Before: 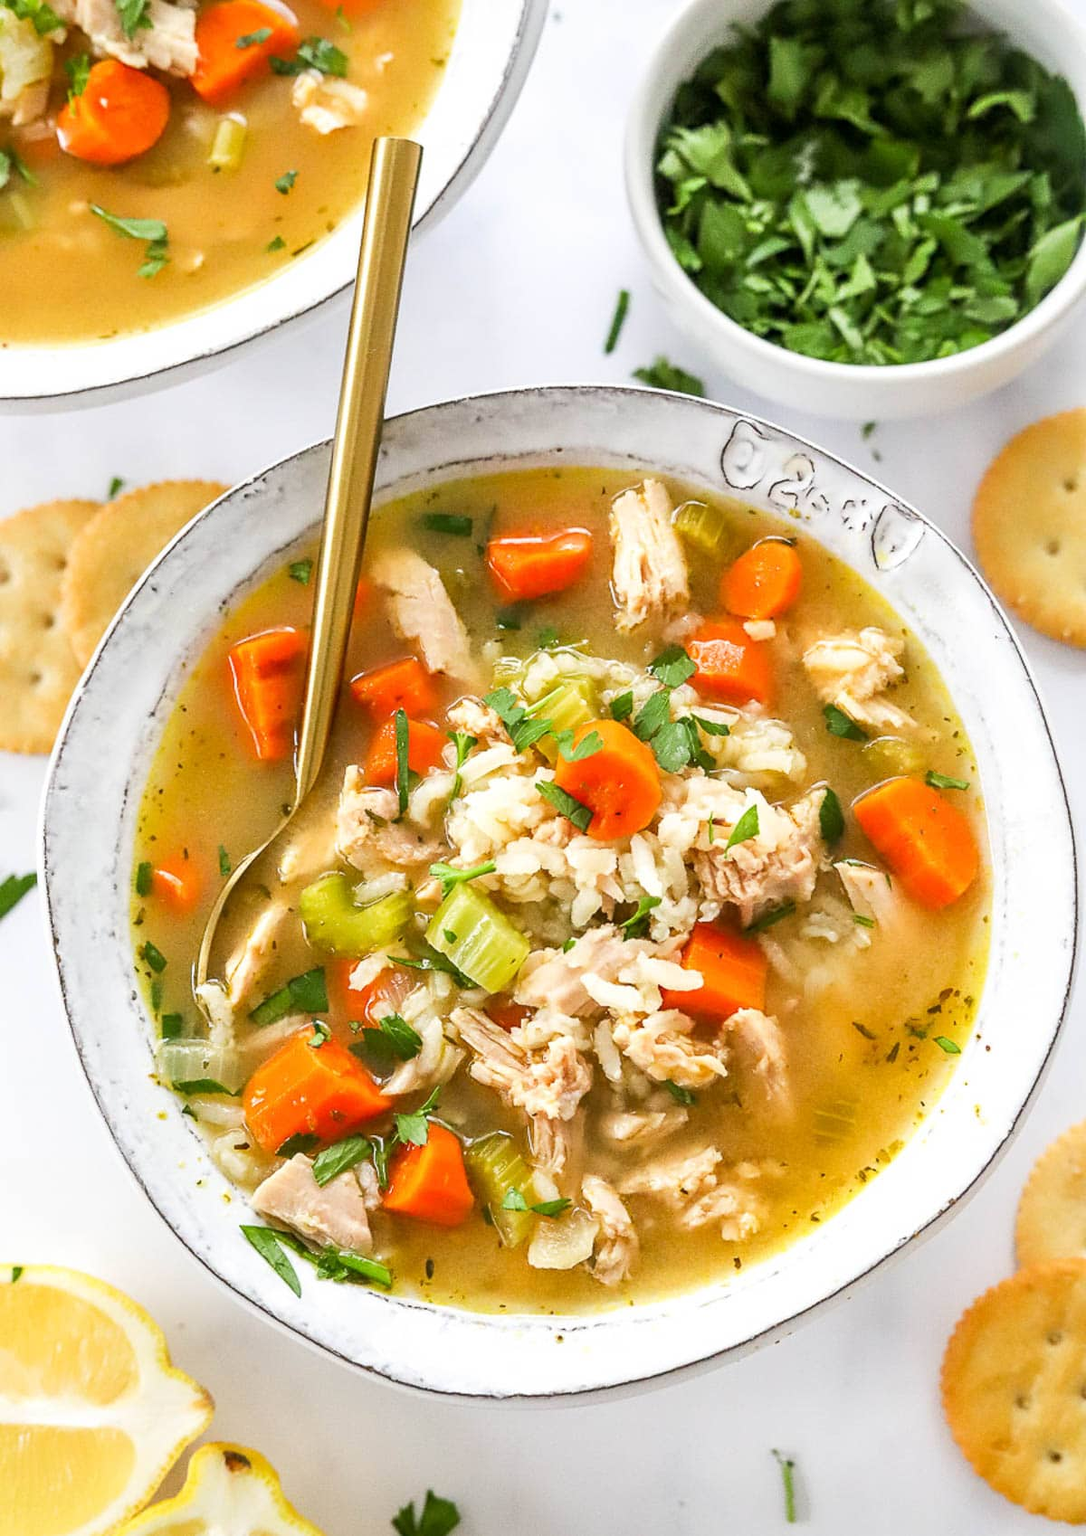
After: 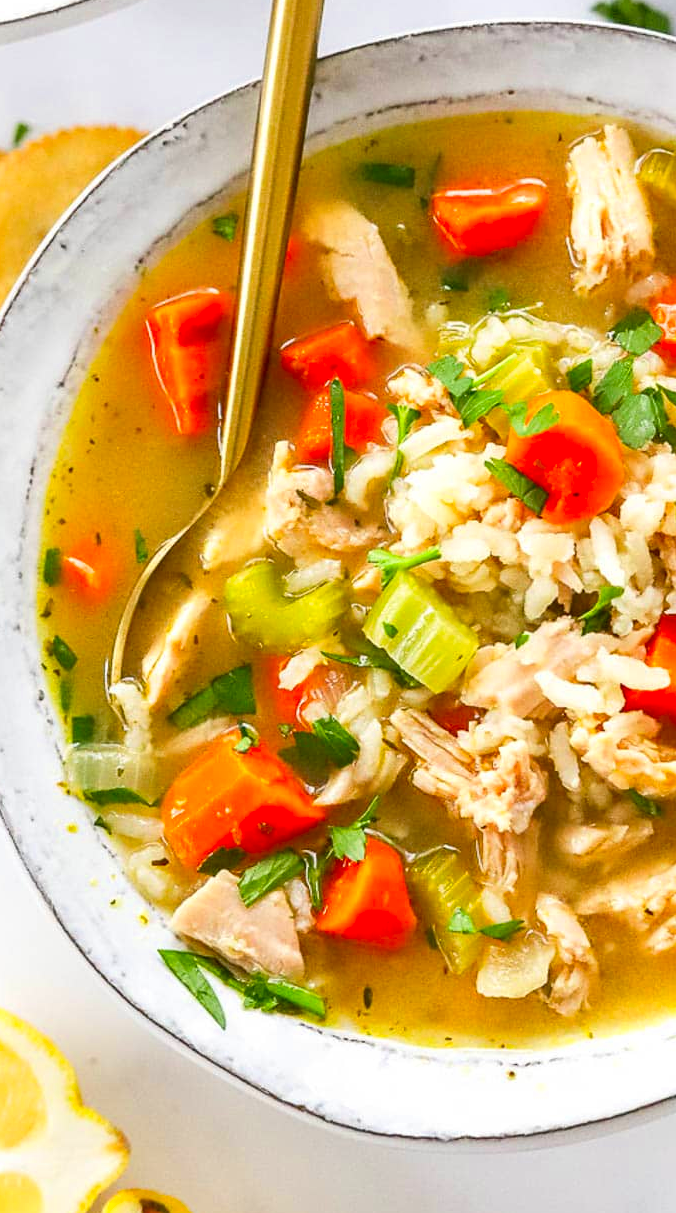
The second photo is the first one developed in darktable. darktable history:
crop: left 8.966%, top 23.852%, right 34.699%, bottom 4.703%
color zones: curves: ch0 [(0, 0.613) (0.01, 0.613) (0.245, 0.448) (0.498, 0.529) (0.642, 0.665) (0.879, 0.777) (0.99, 0.613)]; ch1 [(0, 0) (0.143, 0) (0.286, 0) (0.429, 0) (0.571, 0) (0.714, 0) (0.857, 0)], mix -131.09%
